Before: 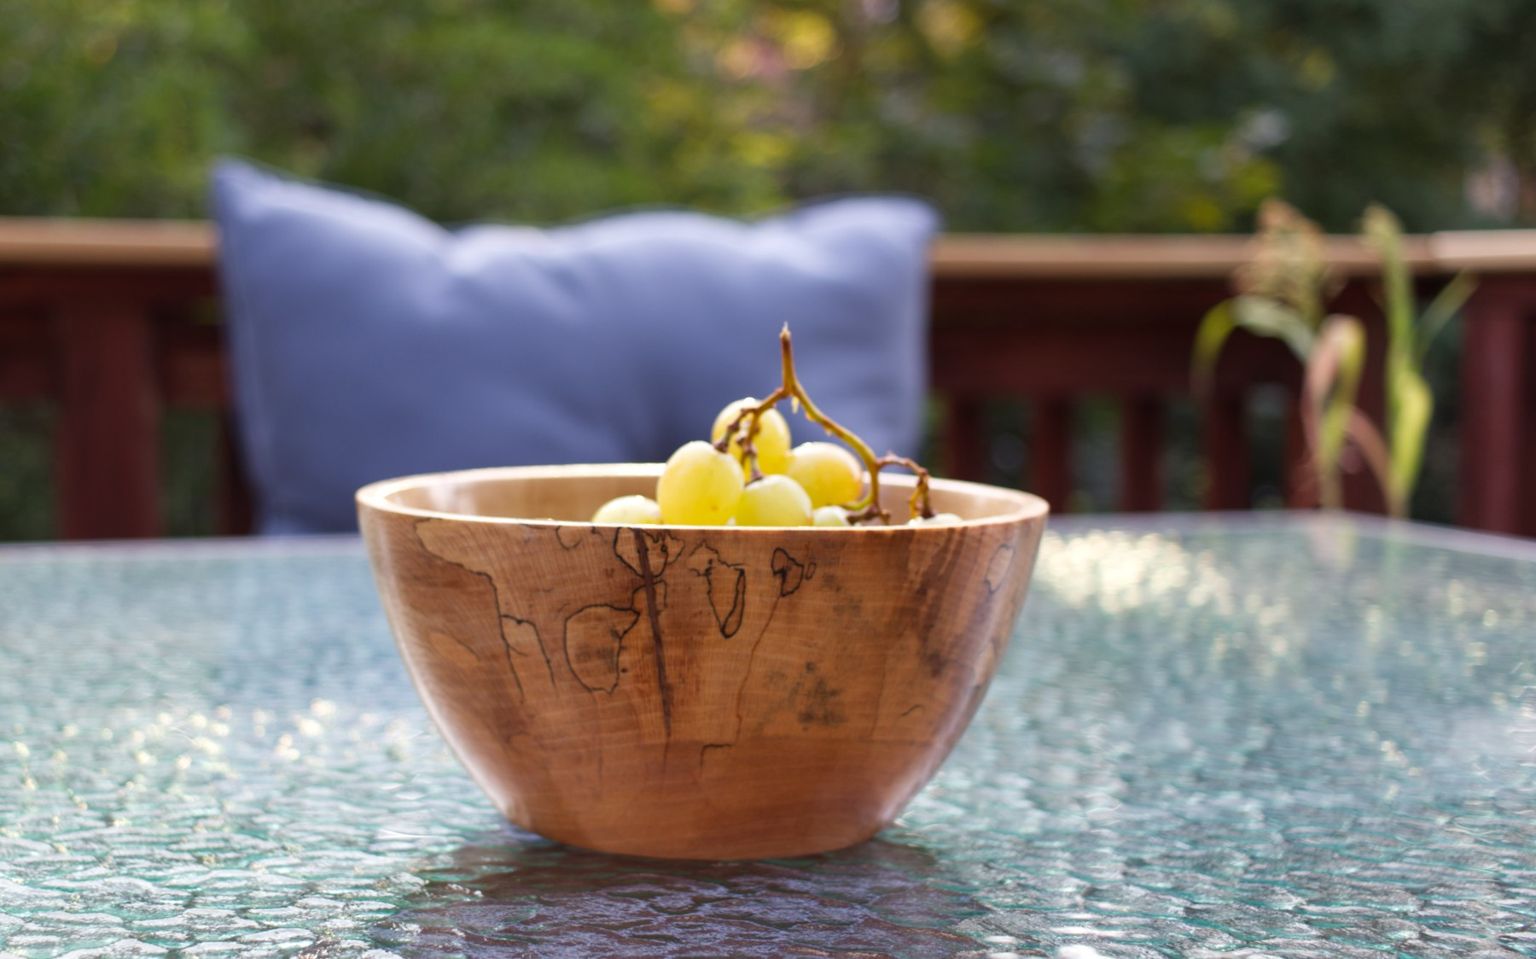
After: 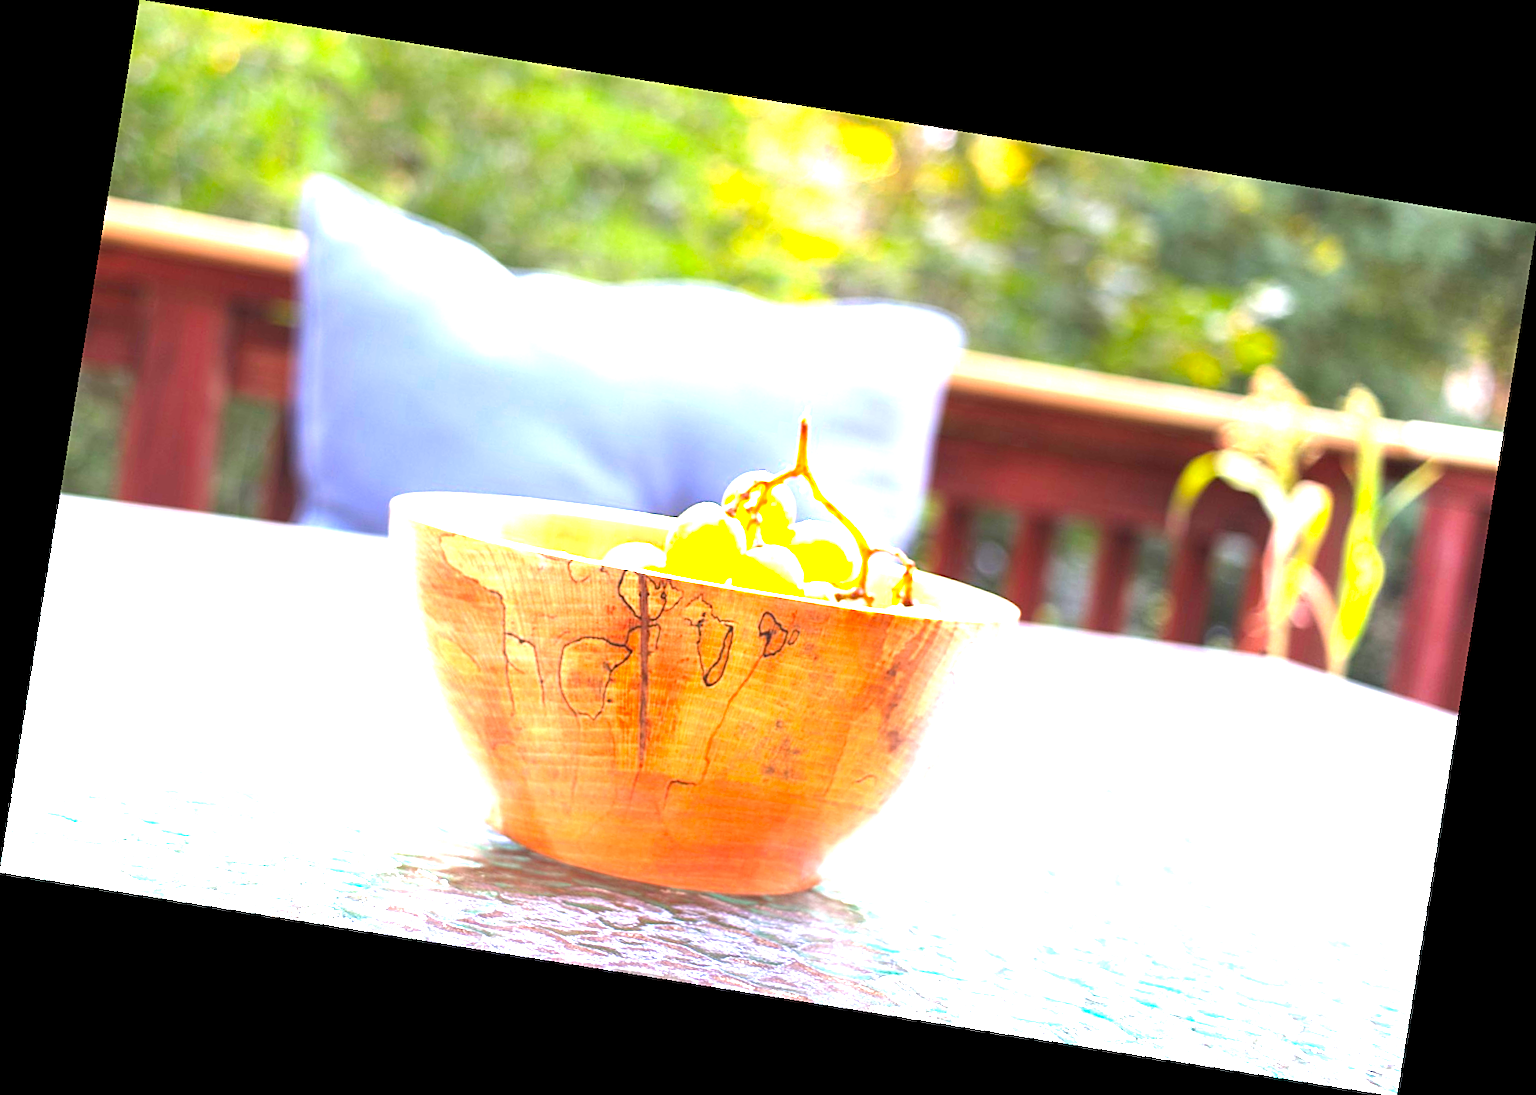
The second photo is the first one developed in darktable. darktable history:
vibrance: vibrance 100%
rotate and perspective: rotation 9.12°, automatic cropping off
exposure: exposure 3 EV, compensate highlight preservation false
sharpen: on, module defaults
